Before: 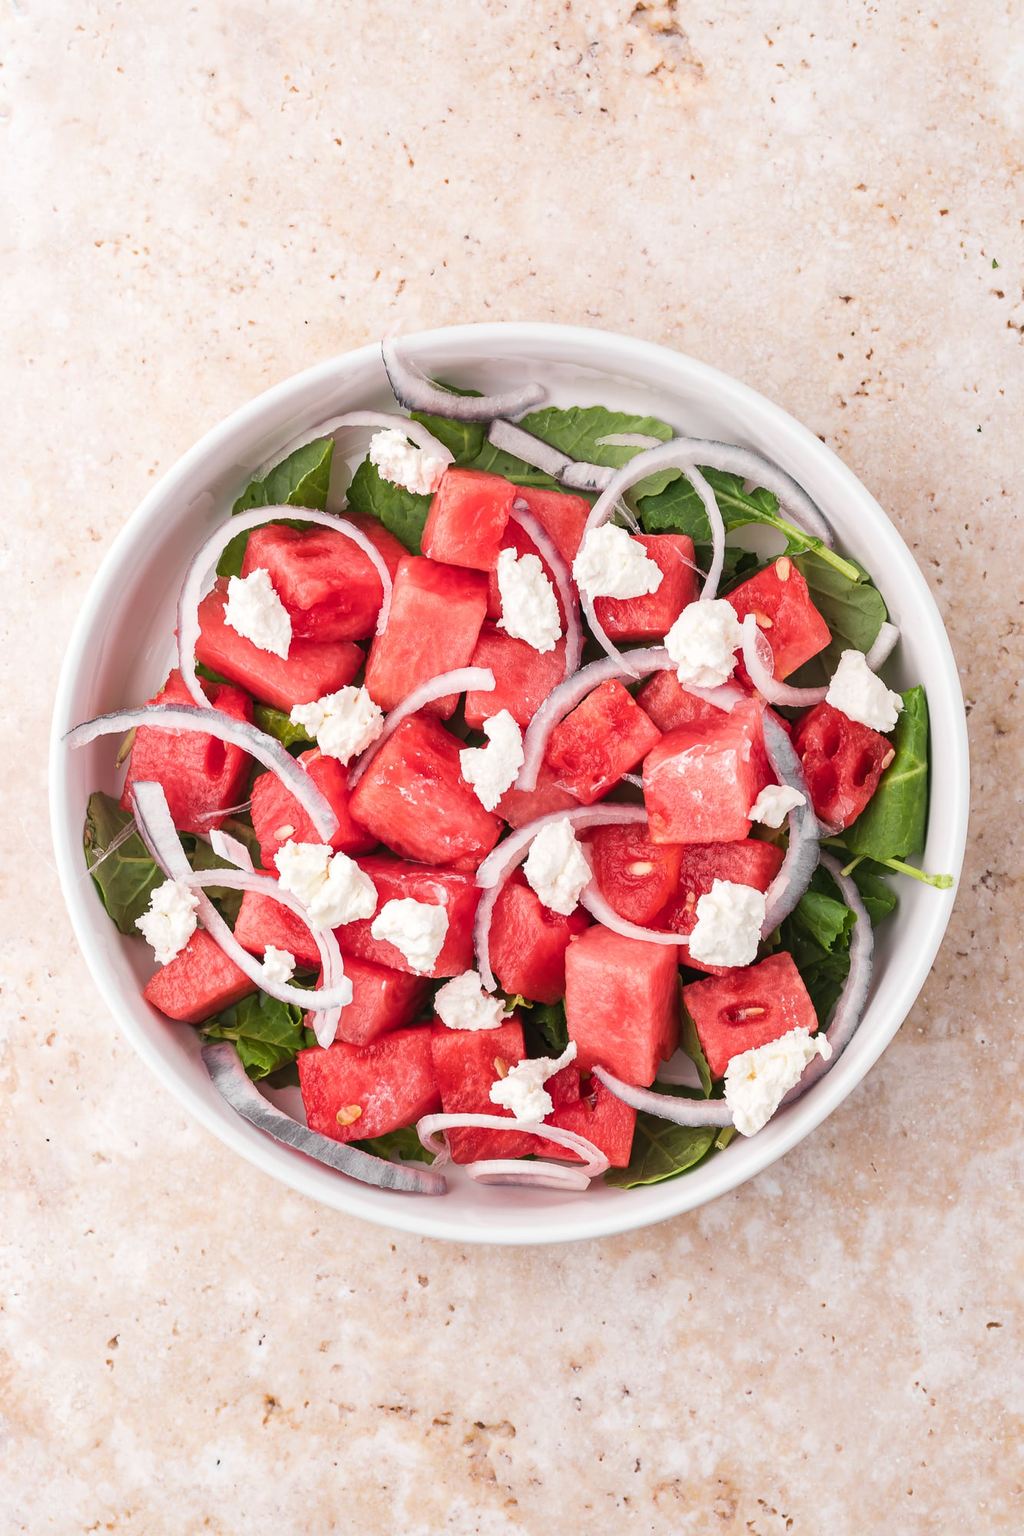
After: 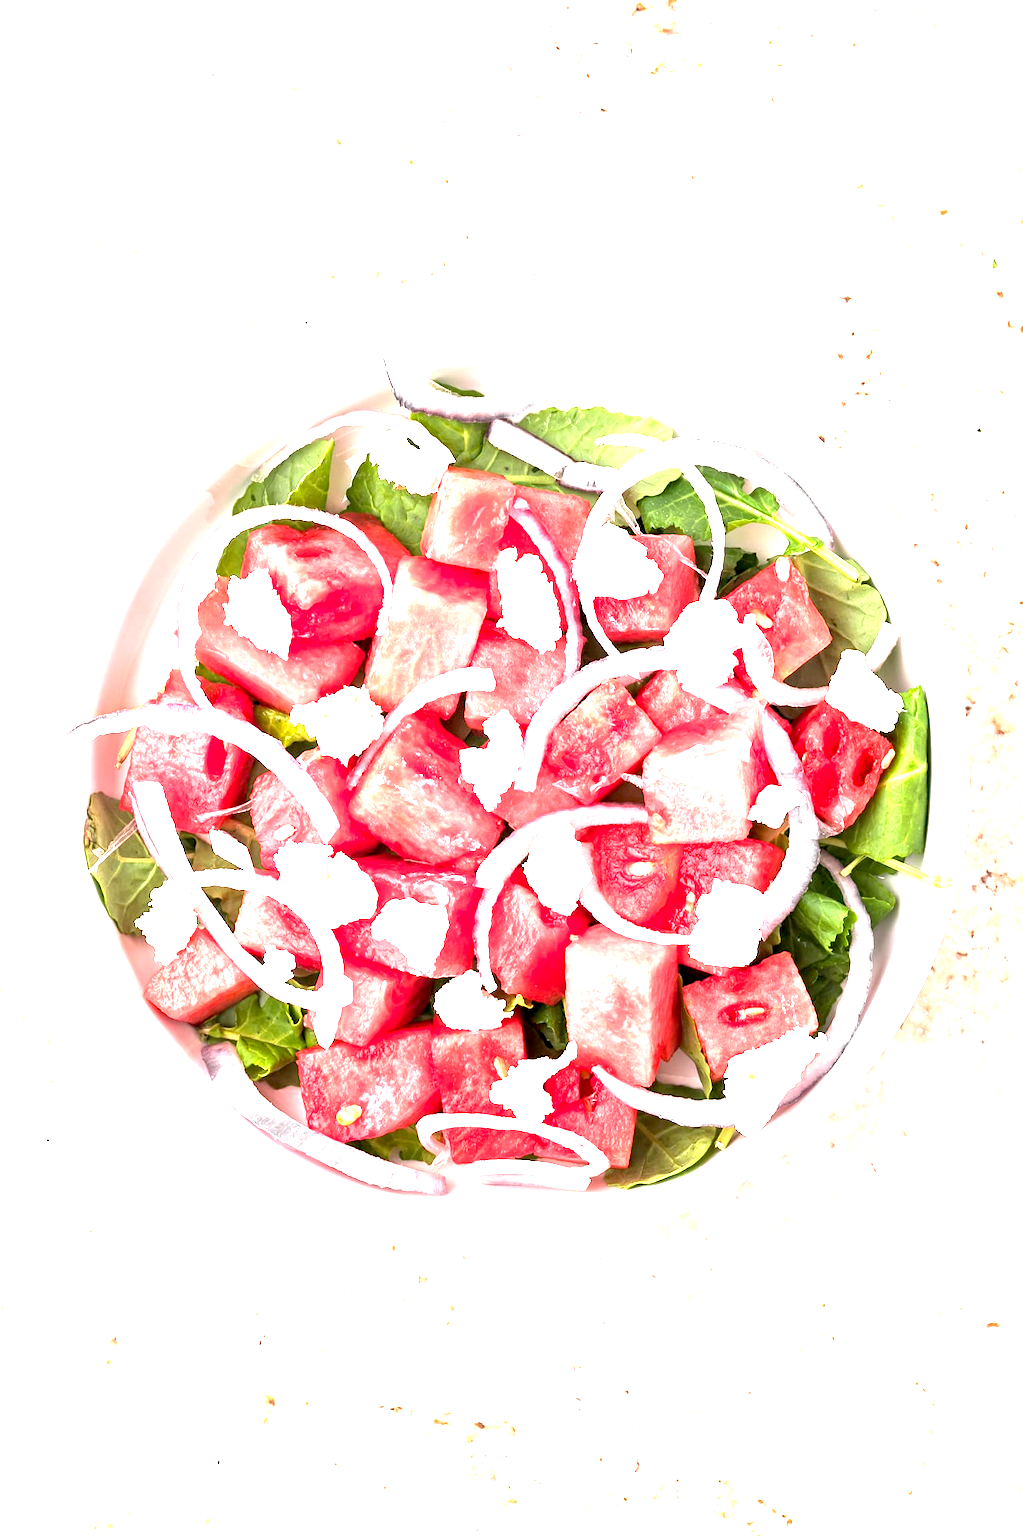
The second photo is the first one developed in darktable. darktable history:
exposure: black level correction 0.006, exposure 2.071 EV, compensate highlight preservation false
